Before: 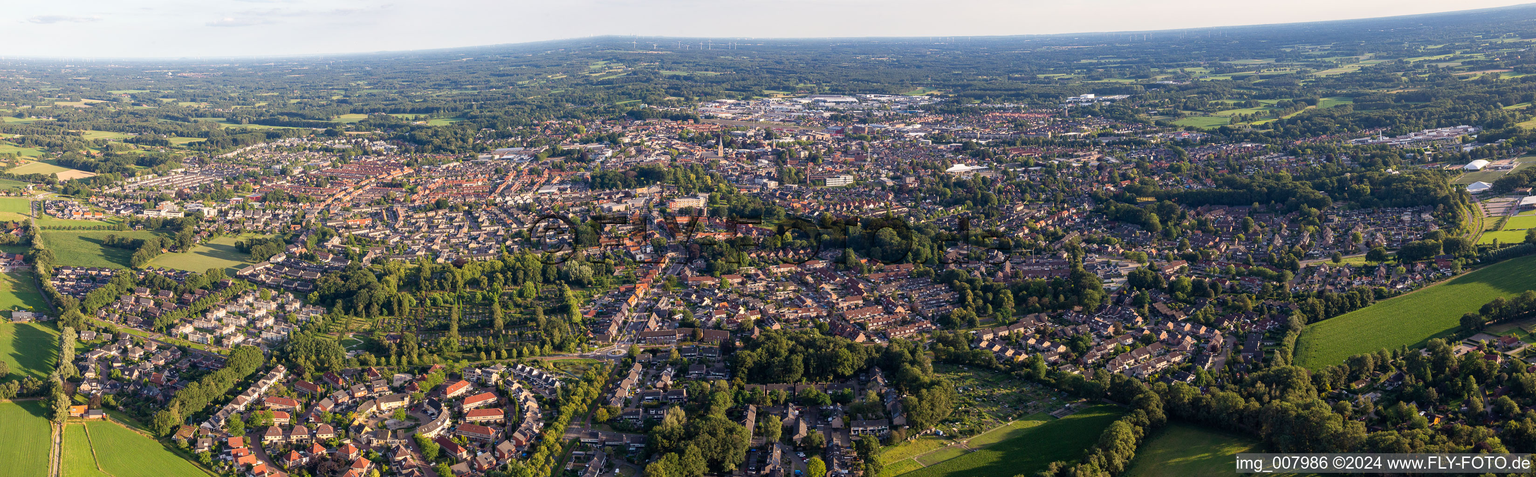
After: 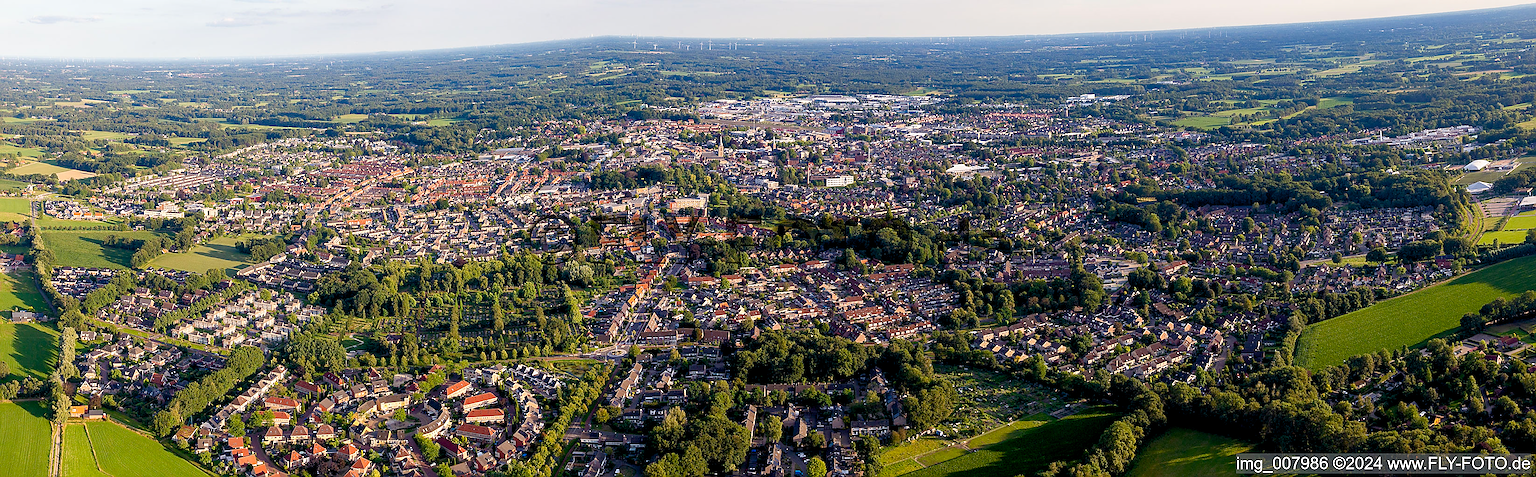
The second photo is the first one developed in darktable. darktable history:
sharpen: radius 1.347, amount 1.256, threshold 0.817
exposure: compensate exposure bias true, compensate highlight preservation false
color balance rgb: global offset › luminance -0.848%, perceptual saturation grading › global saturation 20%, perceptual saturation grading › highlights -25.641%, perceptual saturation grading › shadows 24.06%, global vibrance 20%
